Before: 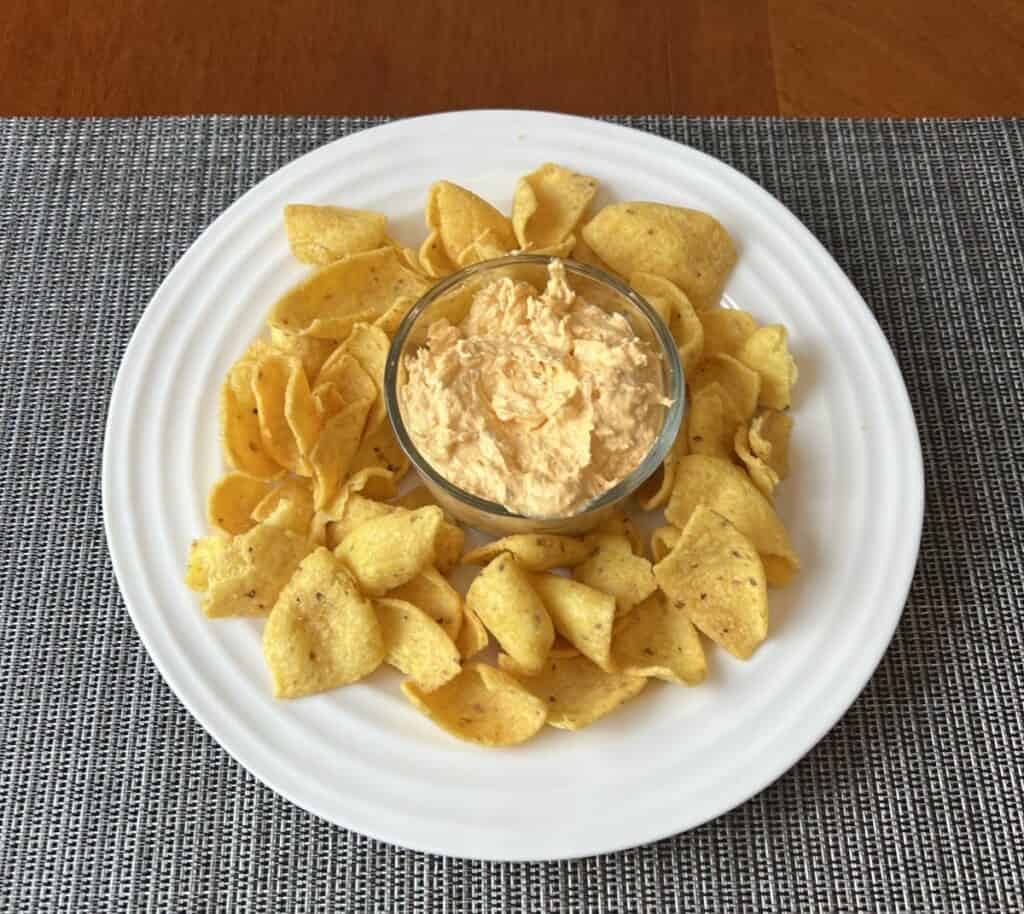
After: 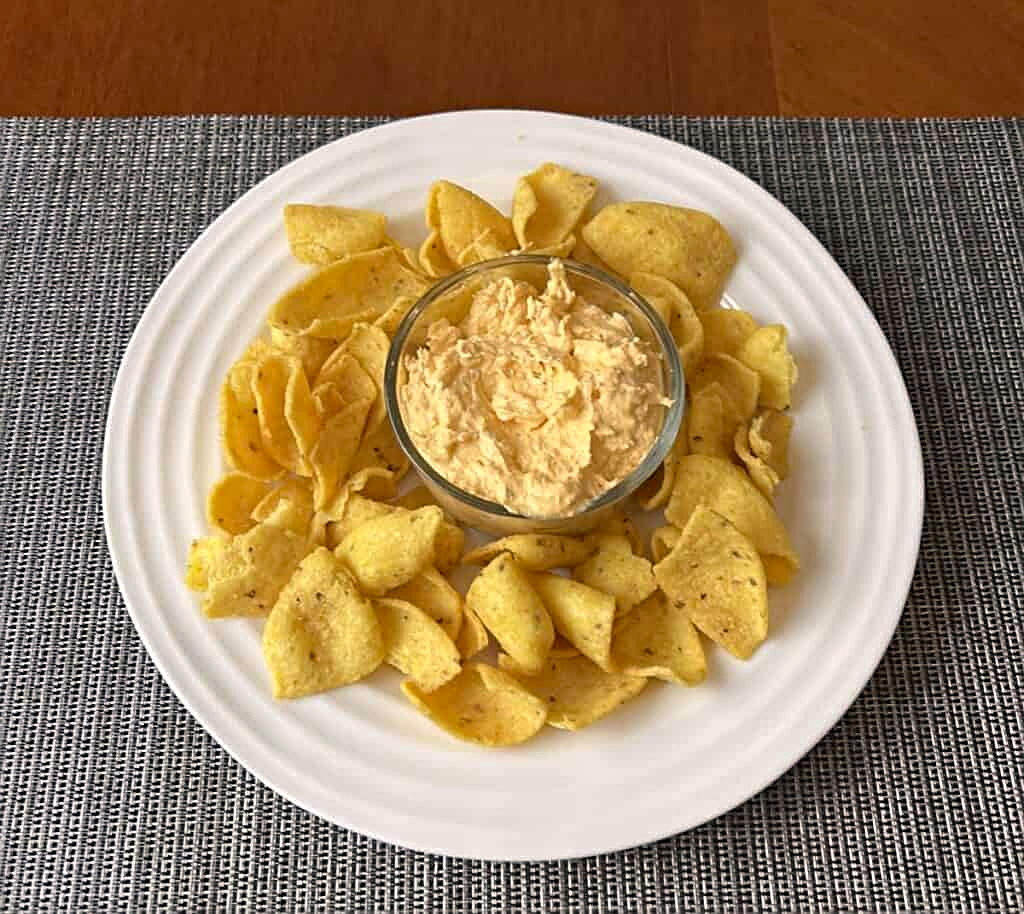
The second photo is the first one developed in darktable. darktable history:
haze removal: compatibility mode true, adaptive false
sharpen: on, module defaults
white balance: red 0.978, blue 0.999
color correction: highlights a* 5.81, highlights b* 4.84
